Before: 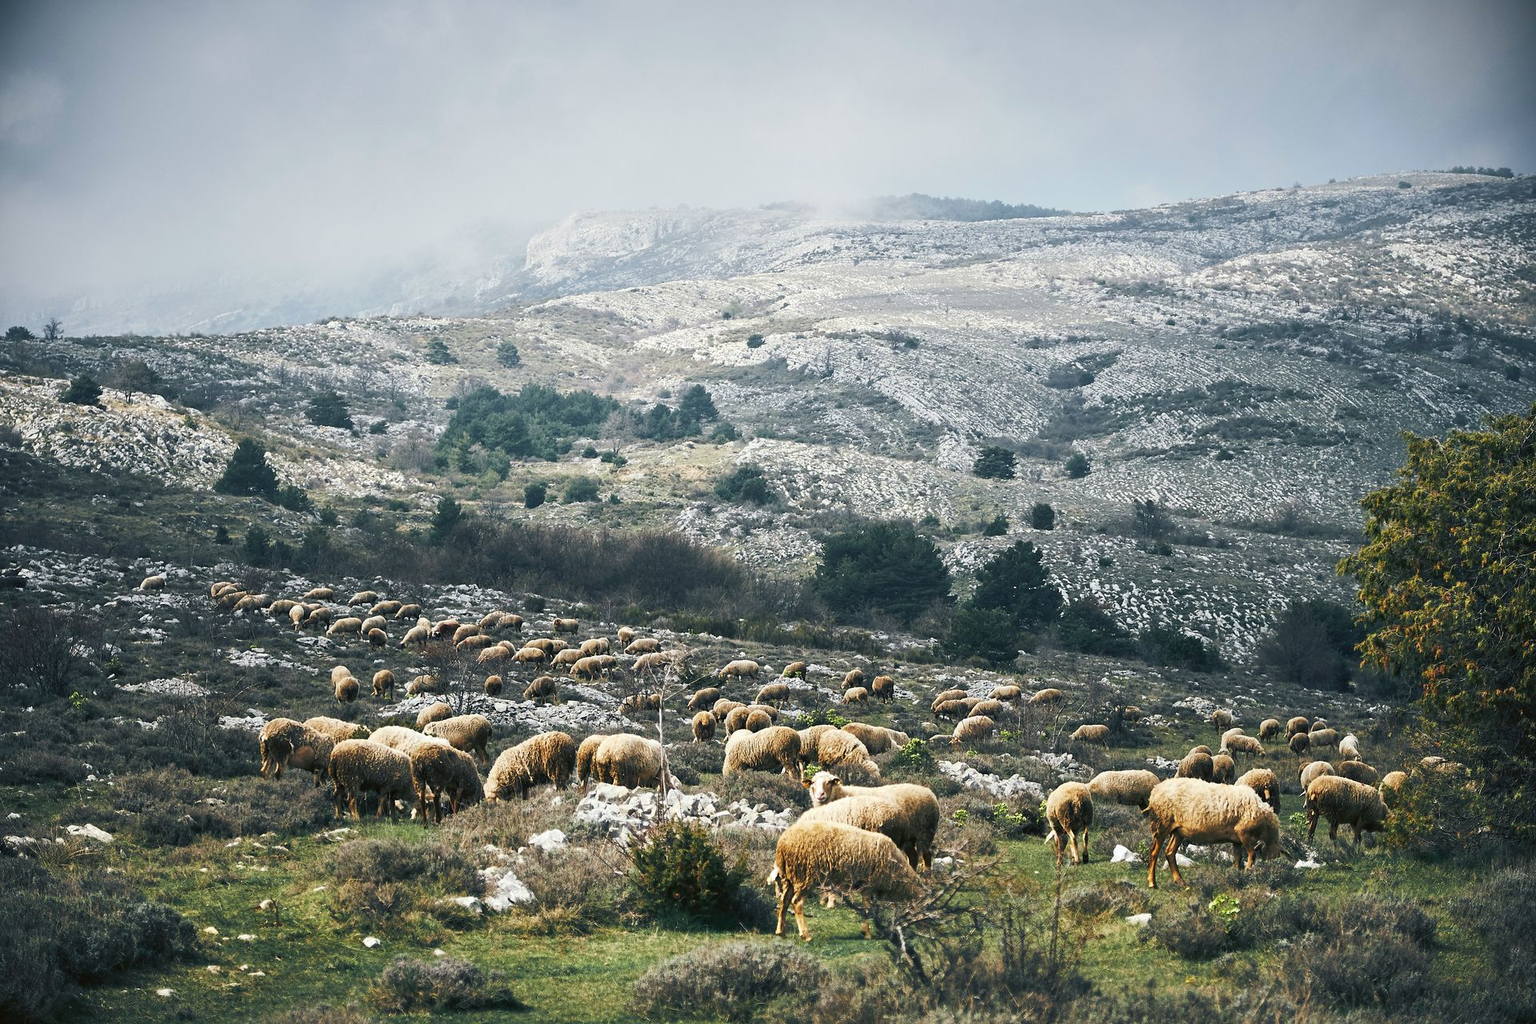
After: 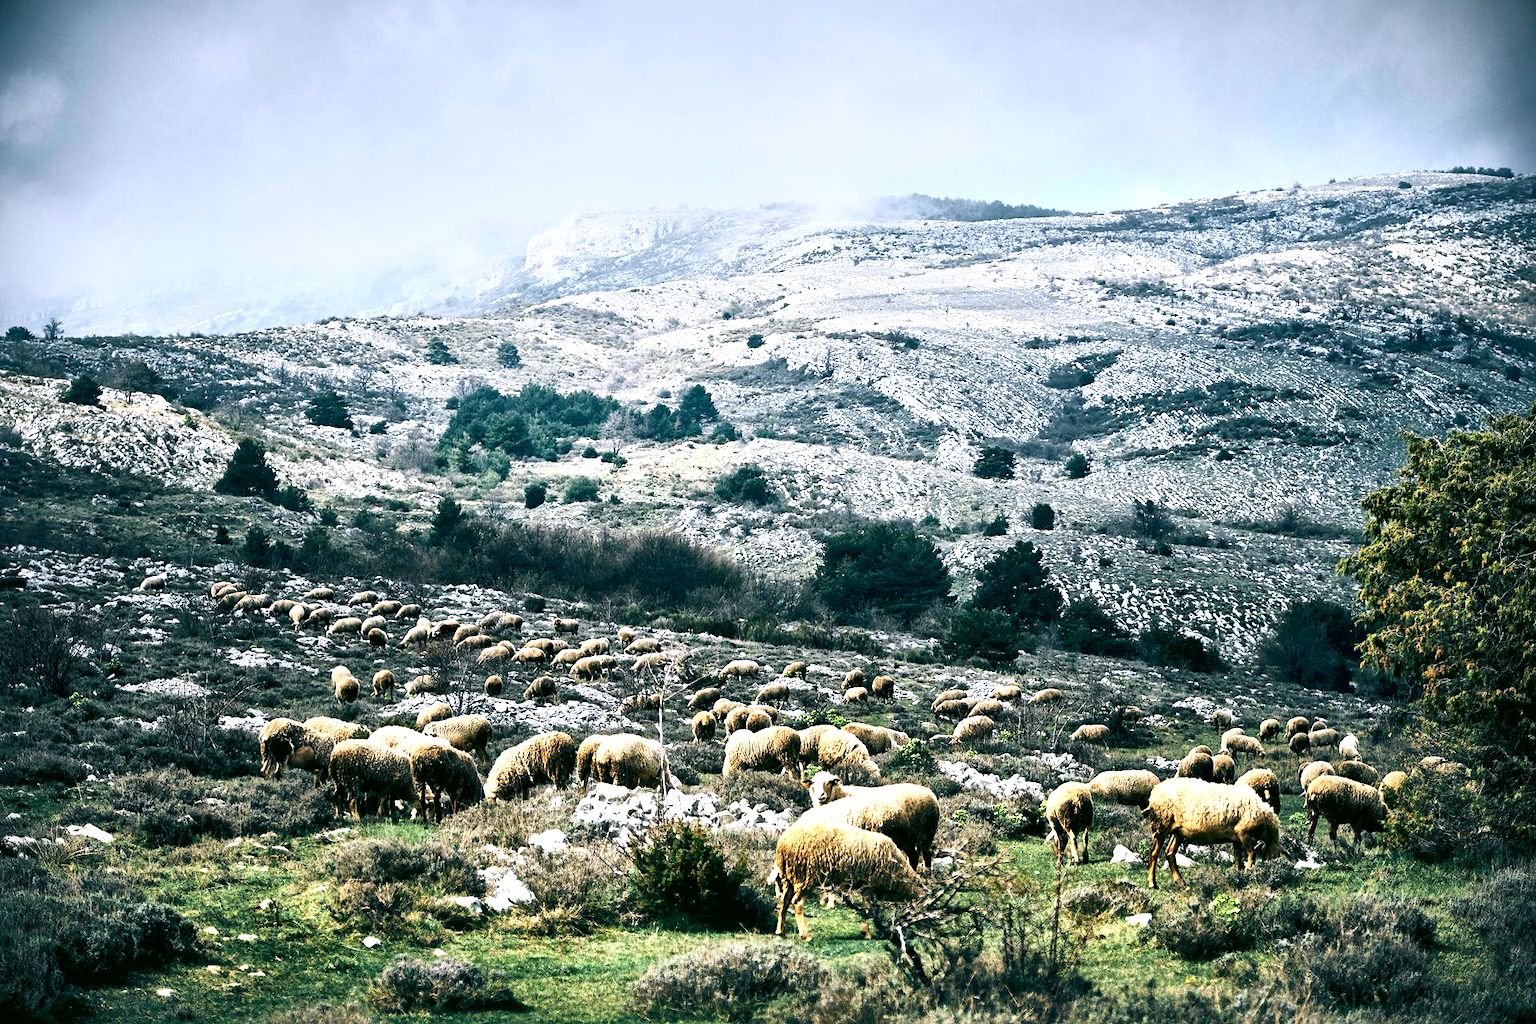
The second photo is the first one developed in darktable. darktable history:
local contrast: mode bilateral grid, contrast 44, coarseness 69, detail 214%, midtone range 0.2
color correction: highlights a* 4.02, highlights b* 4.98, shadows a* -7.55, shadows b* 4.98
color calibration: x 0.37, y 0.382, temperature 4313.32 K
tone curve: curves: ch0 [(0, 0.013) (0.054, 0.018) (0.205, 0.191) (0.289, 0.292) (0.39, 0.424) (0.493, 0.551) (0.647, 0.752) (0.778, 0.895) (1, 0.998)]; ch1 [(0, 0) (0.385, 0.343) (0.439, 0.415) (0.494, 0.495) (0.501, 0.501) (0.51, 0.509) (0.54, 0.546) (0.586, 0.606) (0.66, 0.701) (0.783, 0.804) (1, 1)]; ch2 [(0, 0) (0.32, 0.281) (0.403, 0.399) (0.441, 0.428) (0.47, 0.469) (0.498, 0.496) (0.524, 0.538) (0.566, 0.579) (0.633, 0.665) (0.7, 0.711) (1, 1)], color space Lab, independent channels, preserve colors none
